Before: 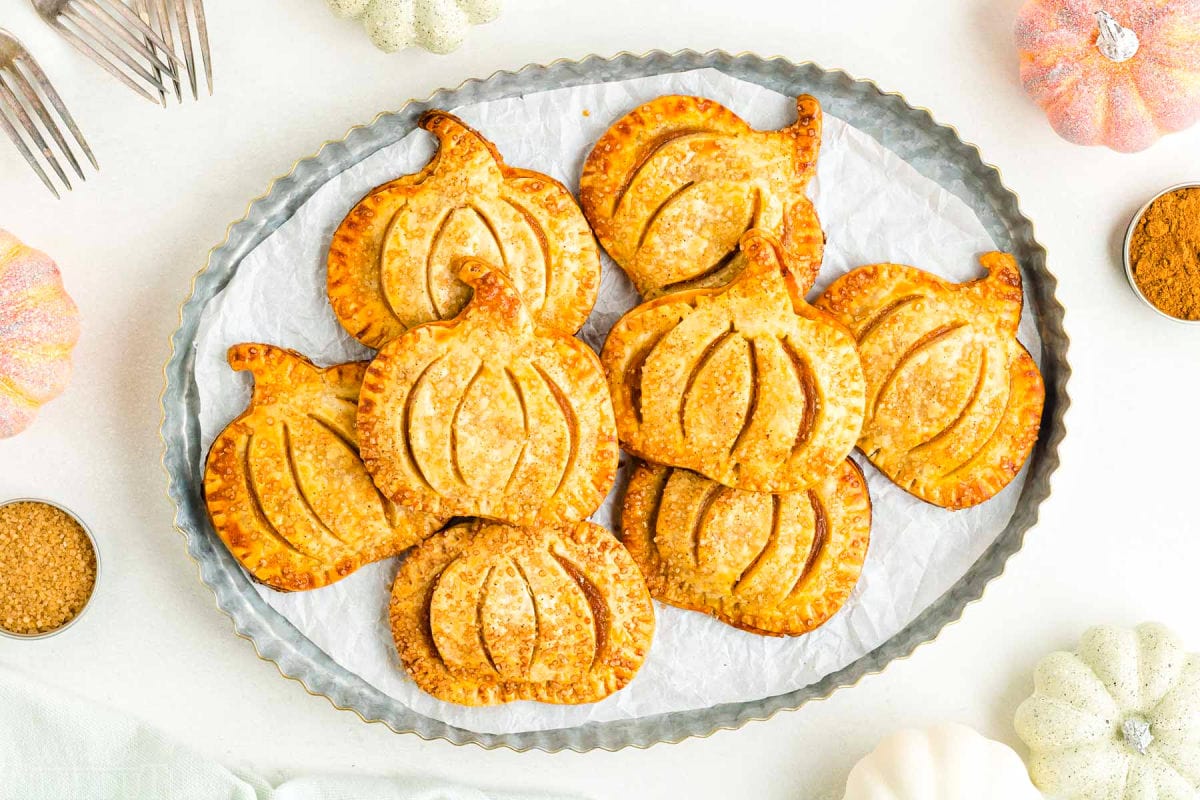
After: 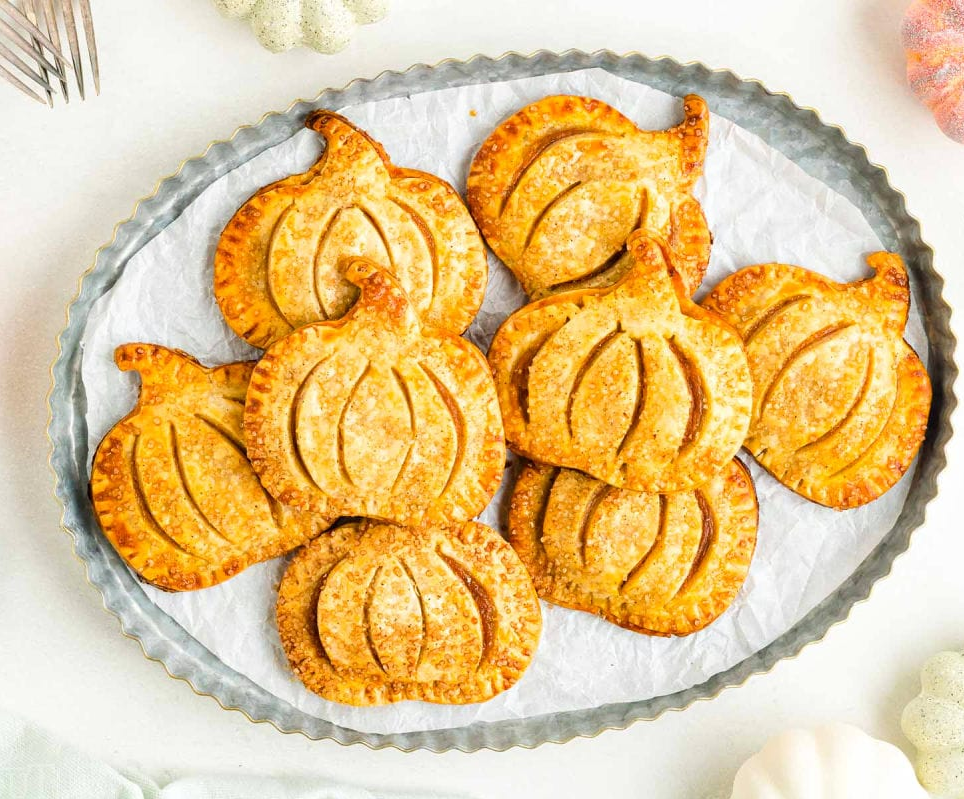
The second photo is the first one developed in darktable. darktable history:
crop and rotate: left 9.472%, right 10.182%
